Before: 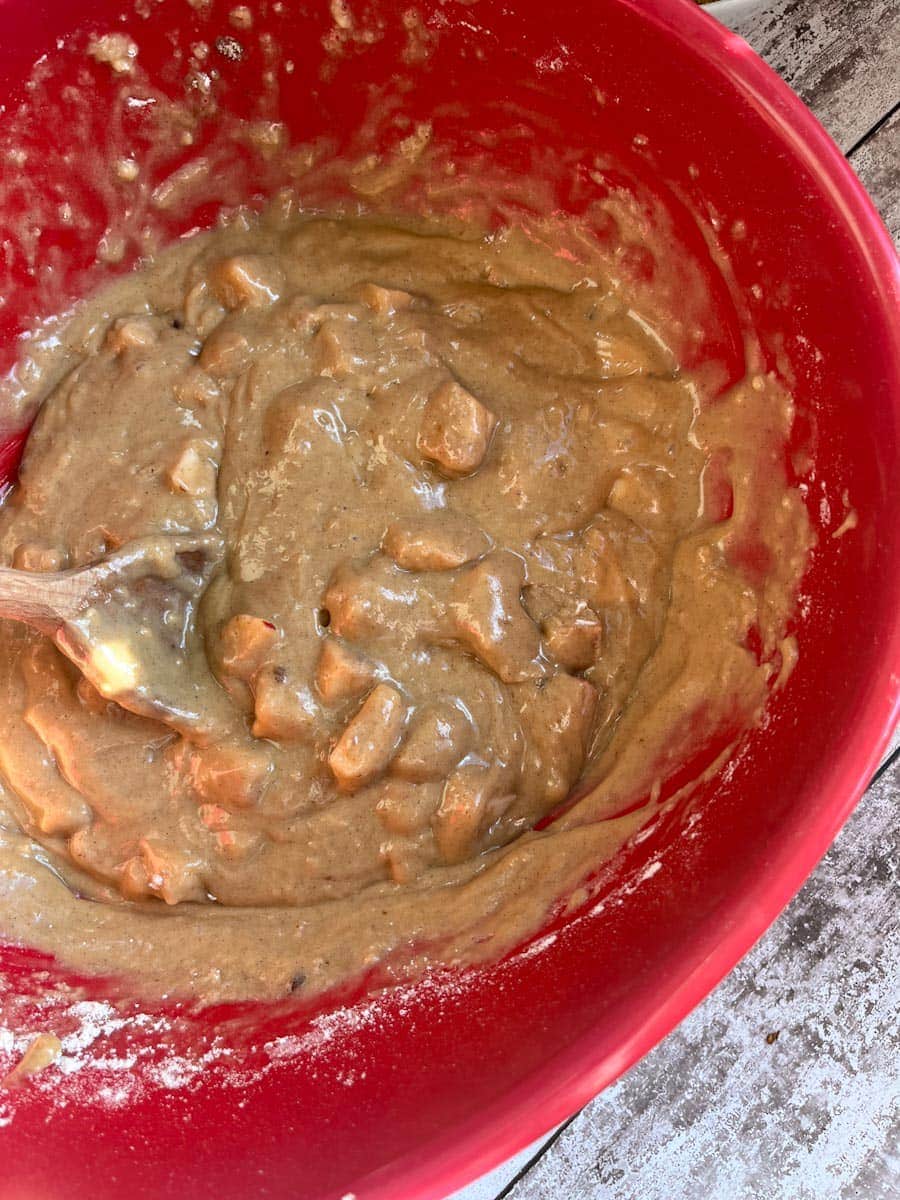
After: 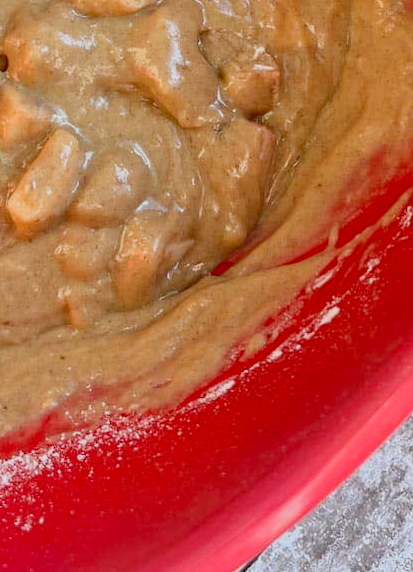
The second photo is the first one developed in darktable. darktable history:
contrast brightness saturation: contrast 0.052, brightness 0.059, saturation 0.008
crop: left 35.857%, top 46.326%, right 18.145%, bottom 5.982%
filmic rgb: black relative exposure -16 EV, white relative exposure 4.06 EV, threshold 5.96 EV, target black luminance 0%, hardness 7.59, latitude 72.32%, contrast 0.906, highlights saturation mix 11.34%, shadows ↔ highlights balance -0.372%, preserve chrominance no, color science v5 (2021), contrast in shadows safe, contrast in highlights safe, enable highlight reconstruction true
